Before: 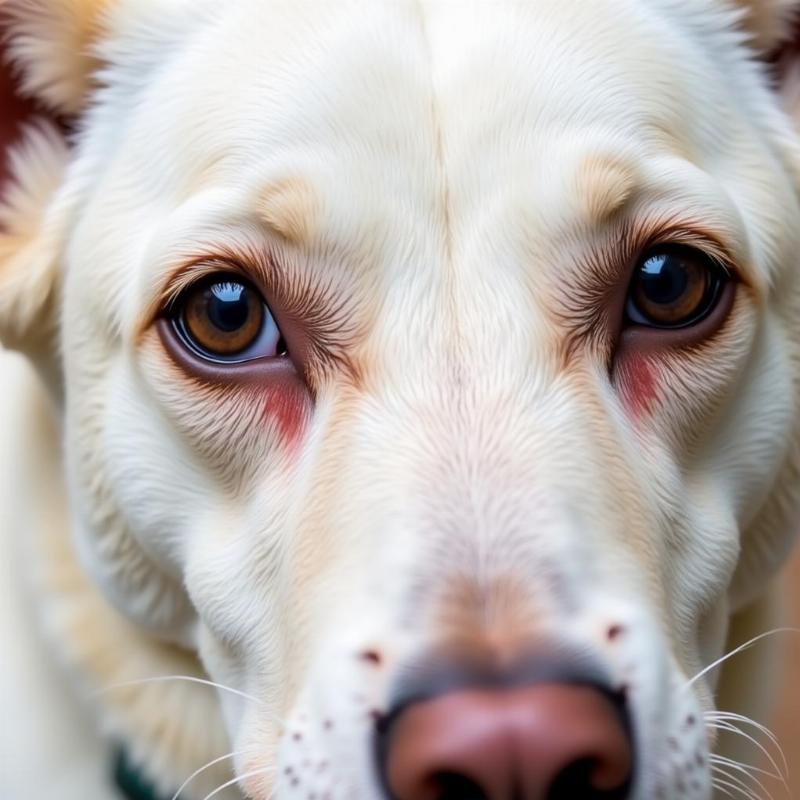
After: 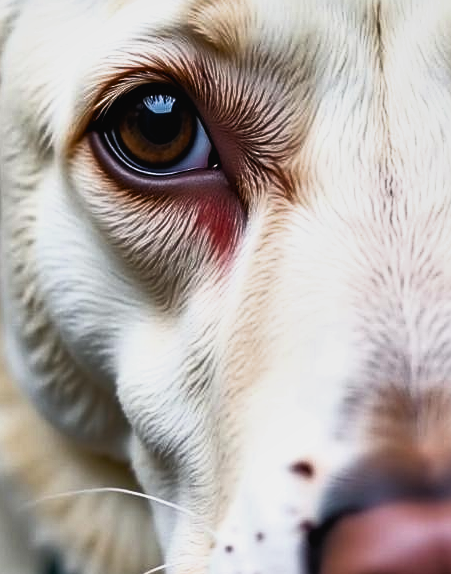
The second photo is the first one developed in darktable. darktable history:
filmic rgb: black relative exposure -8.23 EV, white relative exposure 2.2 EV, target white luminance 99.891%, hardness 7.15, latitude 75.09%, contrast 1.32, highlights saturation mix -2.4%, shadows ↔ highlights balance 29.91%
crop: left 8.571%, top 23.555%, right 35.049%, bottom 4.635%
haze removal: compatibility mode true, adaptive false
contrast brightness saturation: contrast -0.071, brightness -0.035, saturation -0.111
shadows and highlights: radius 101.29, shadows 50.81, highlights -65.35, soften with gaussian
sharpen: on, module defaults
